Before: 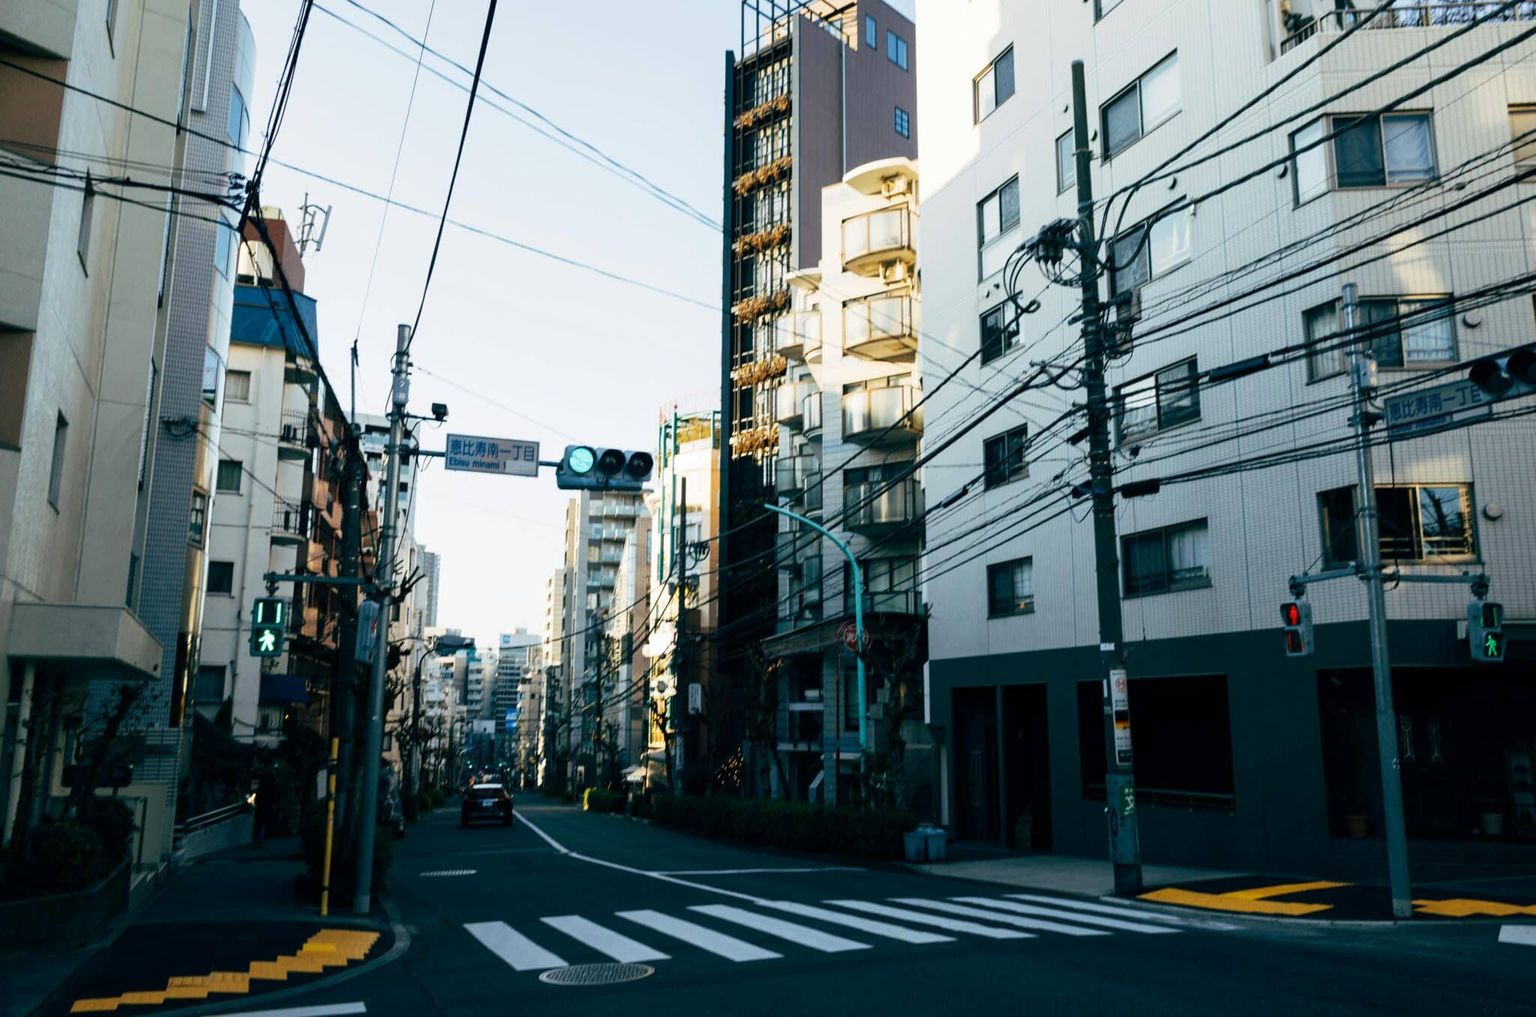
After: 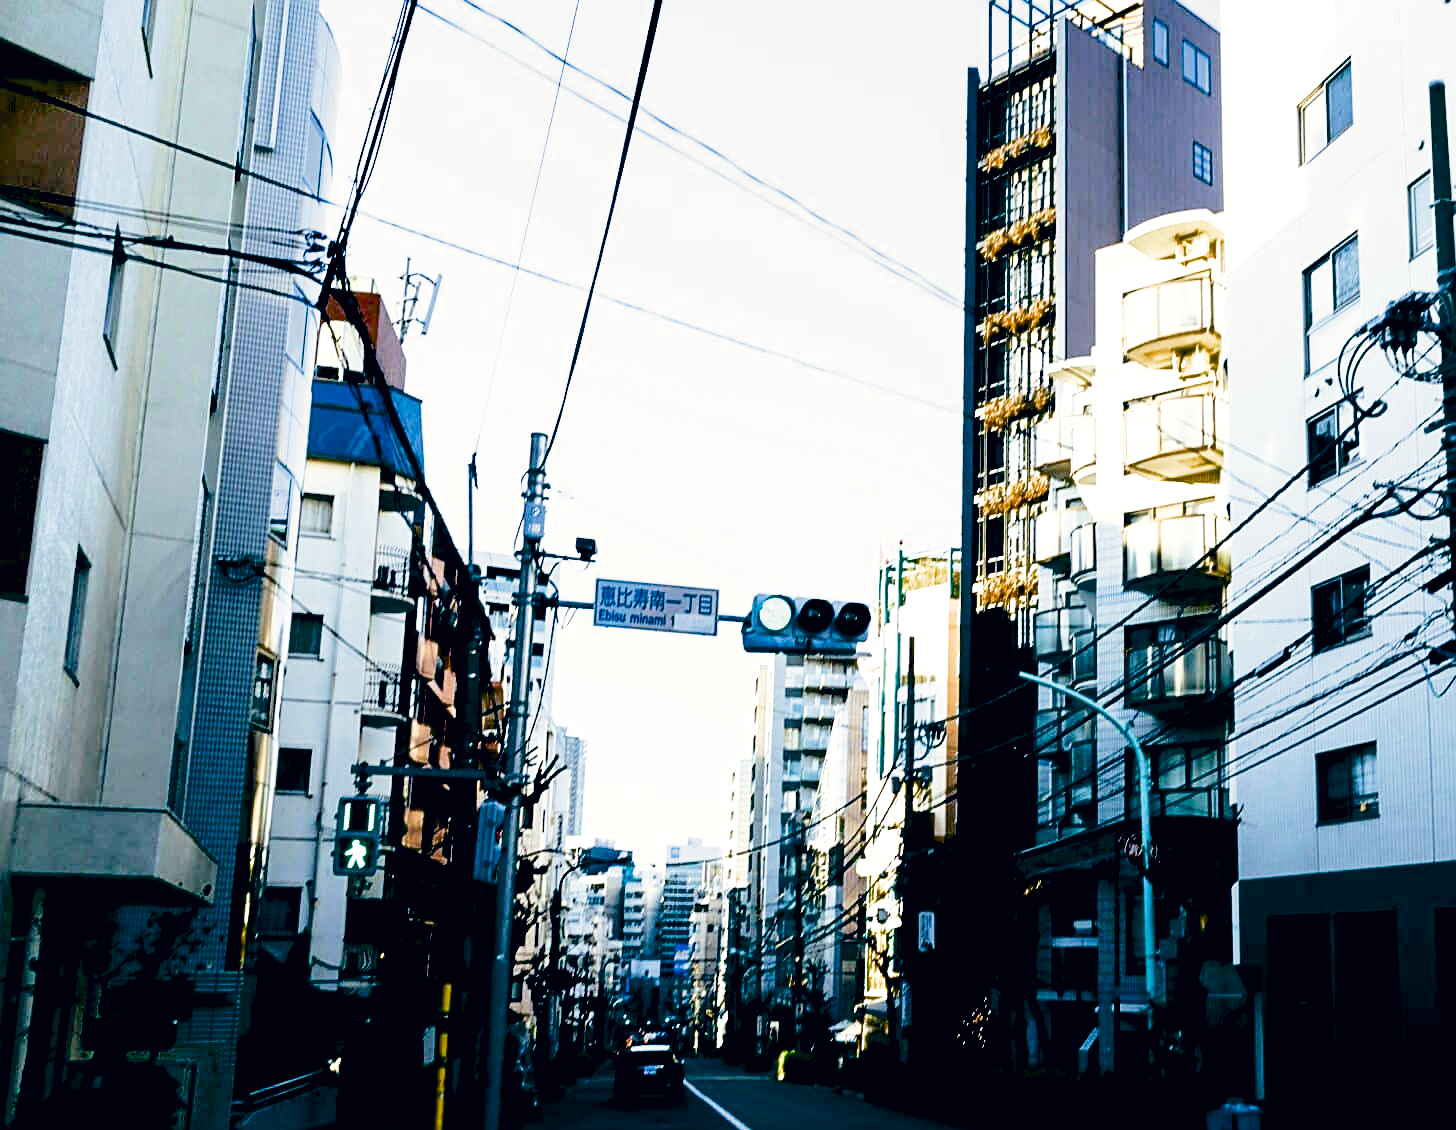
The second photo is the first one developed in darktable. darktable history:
levels: levels [0.073, 0.497, 0.972]
white balance: red 0.954, blue 1.079
color correction: highlights a* 0.207, highlights b* 2.7, shadows a* -0.874, shadows b* -4.78
exposure: black level correction 0.047, exposure 0.013 EV, compensate highlight preservation false
filmic rgb: middle gray luminance 9.23%, black relative exposure -10.55 EV, white relative exposure 3.45 EV, threshold 6 EV, target black luminance 0%, hardness 5.98, latitude 59.69%, contrast 1.087, highlights saturation mix 5%, shadows ↔ highlights balance 29.23%, add noise in highlights 0, color science v3 (2019), use custom middle-gray values true, iterations of high-quality reconstruction 0, contrast in highlights soft, enable highlight reconstruction true
crop: right 28.885%, bottom 16.626%
sharpen: on, module defaults
